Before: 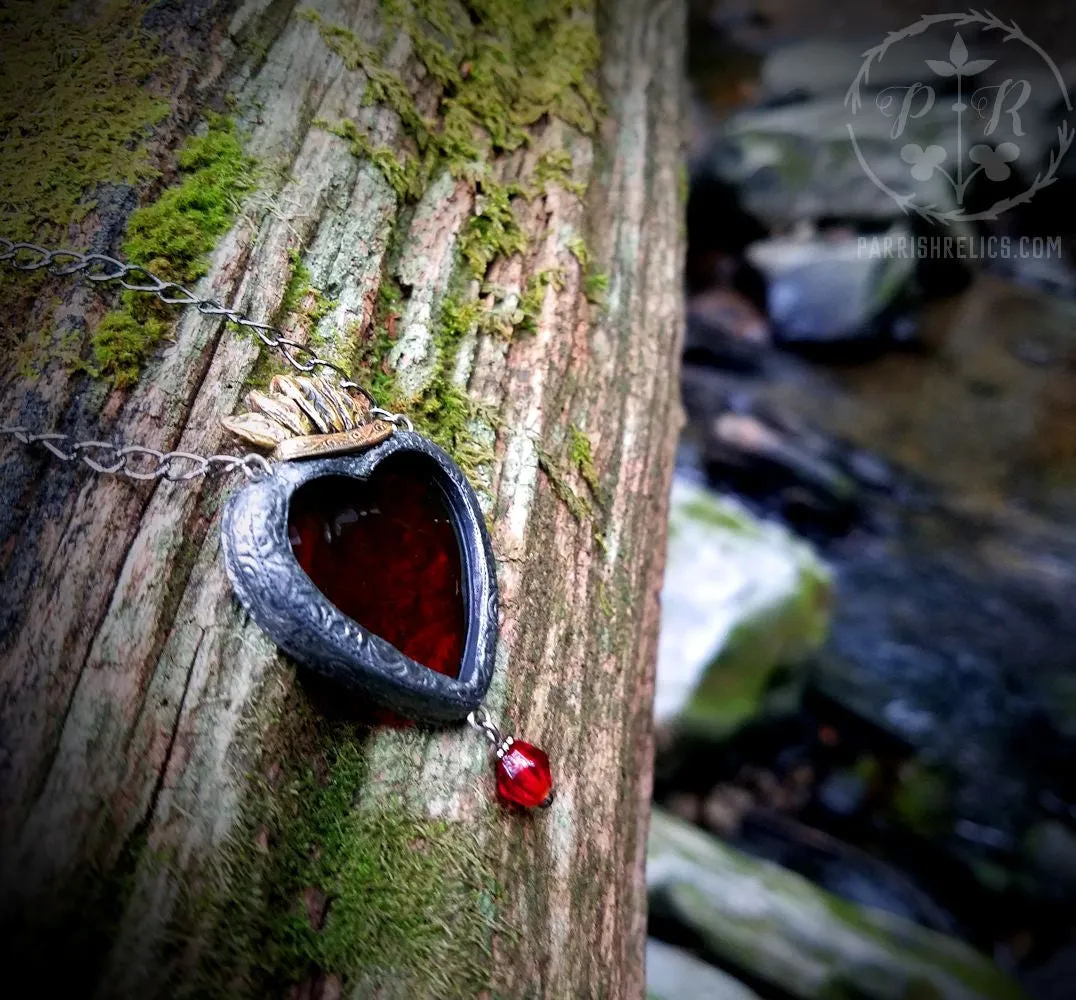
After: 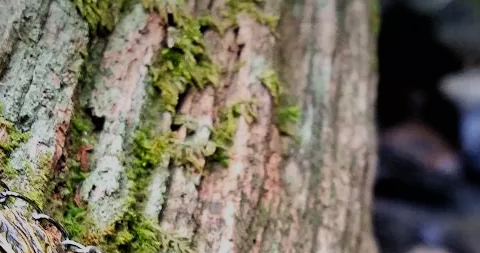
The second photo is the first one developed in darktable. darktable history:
crop: left 28.7%, top 16.872%, right 26.655%, bottom 57.784%
contrast brightness saturation: contrast 0.195, brightness 0.169, saturation 0.217
filmic rgb: black relative exposure -8.12 EV, white relative exposure 3.76 EV, hardness 4.44, color science v6 (2022)
exposure: exposure -0.971 EV, compensate exposure bias true, compensate highlight preservation false
